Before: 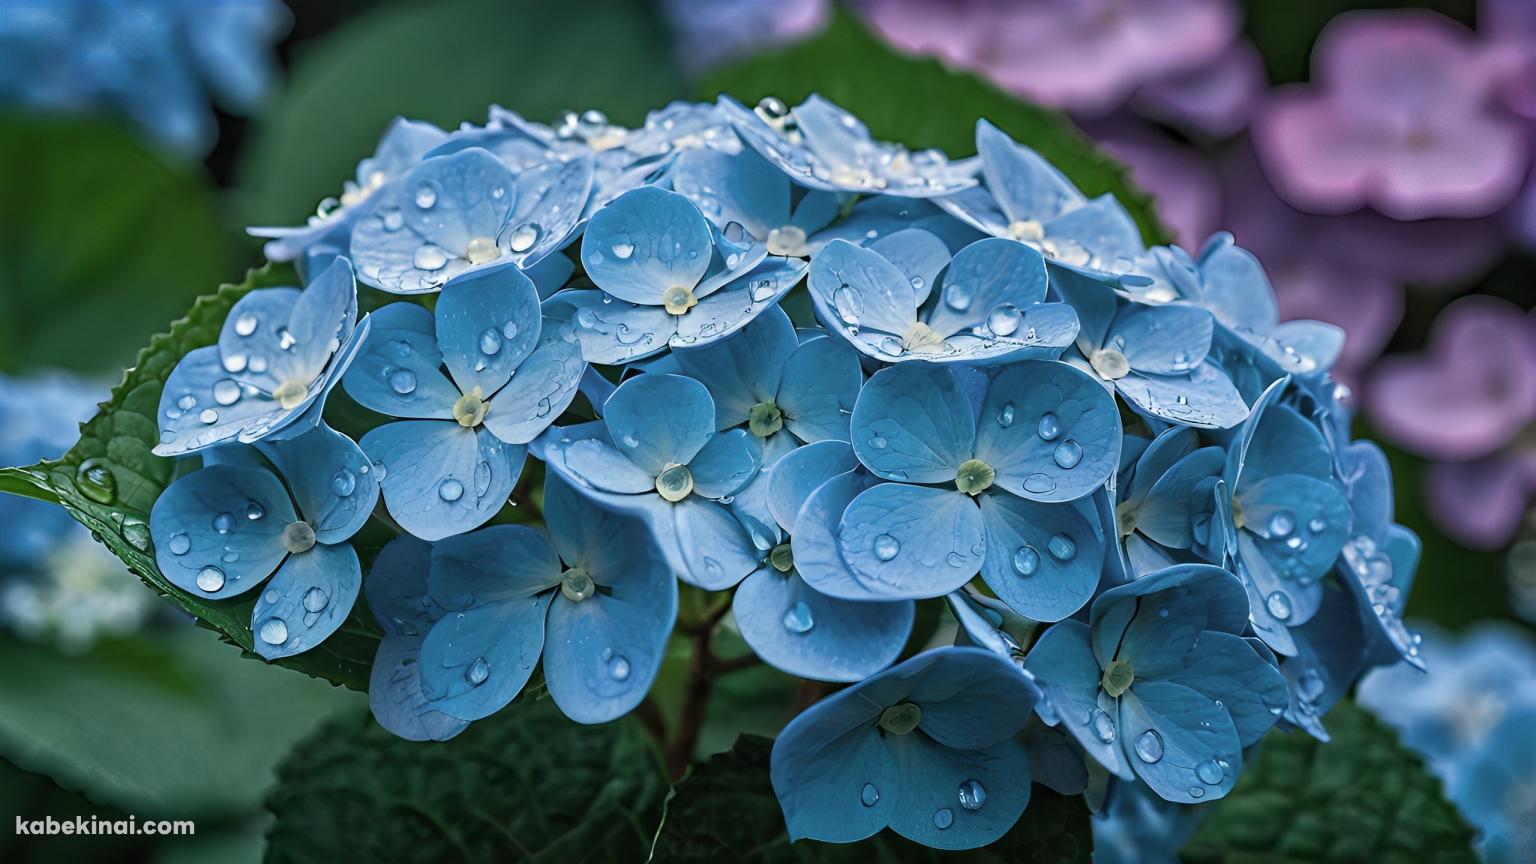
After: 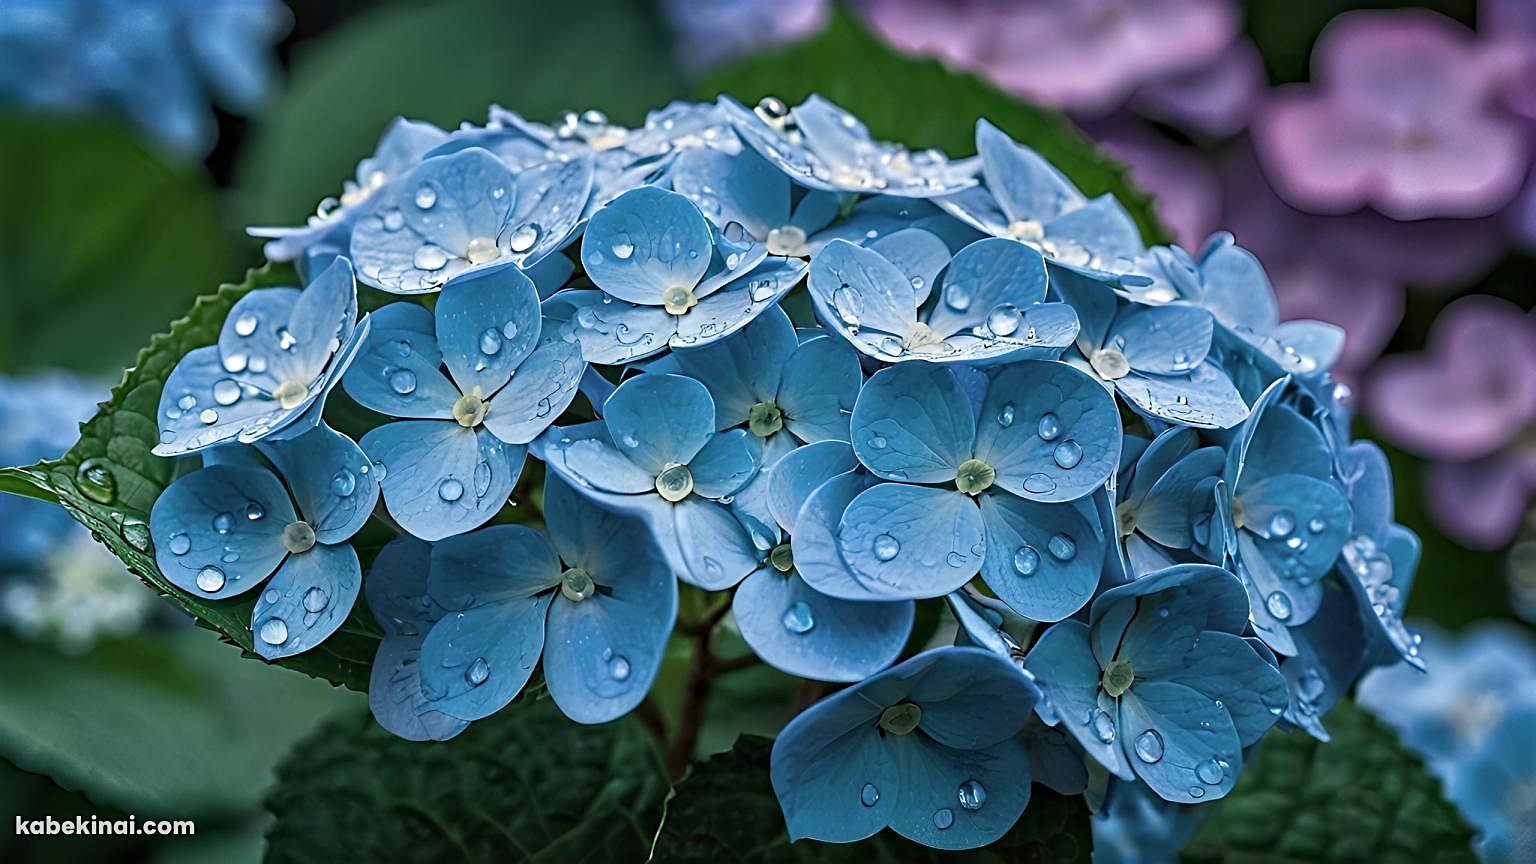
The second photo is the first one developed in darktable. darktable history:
sharpen: on, module defaults
contrast equalizer: octaves 7, y [[0.6 ×6], [0.55 ×6], [0 ×6], [0 ×6], [0 ×6]], mix 0.2
